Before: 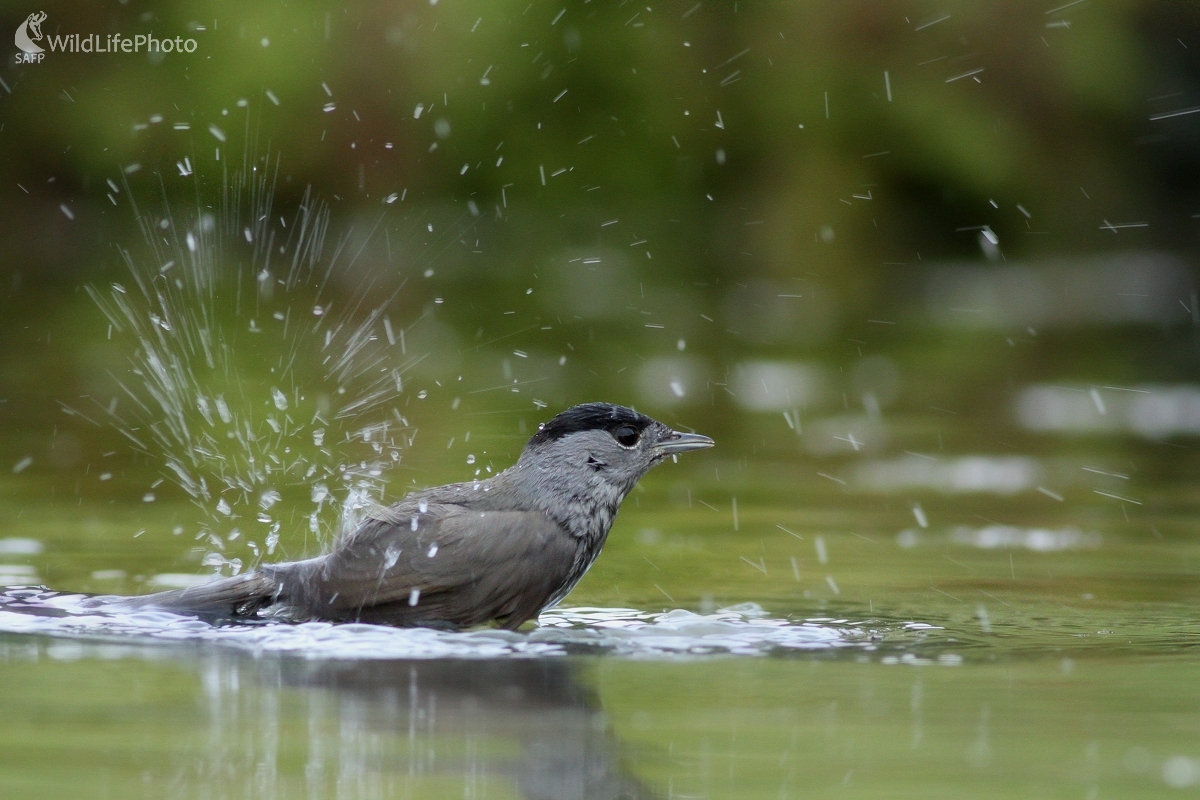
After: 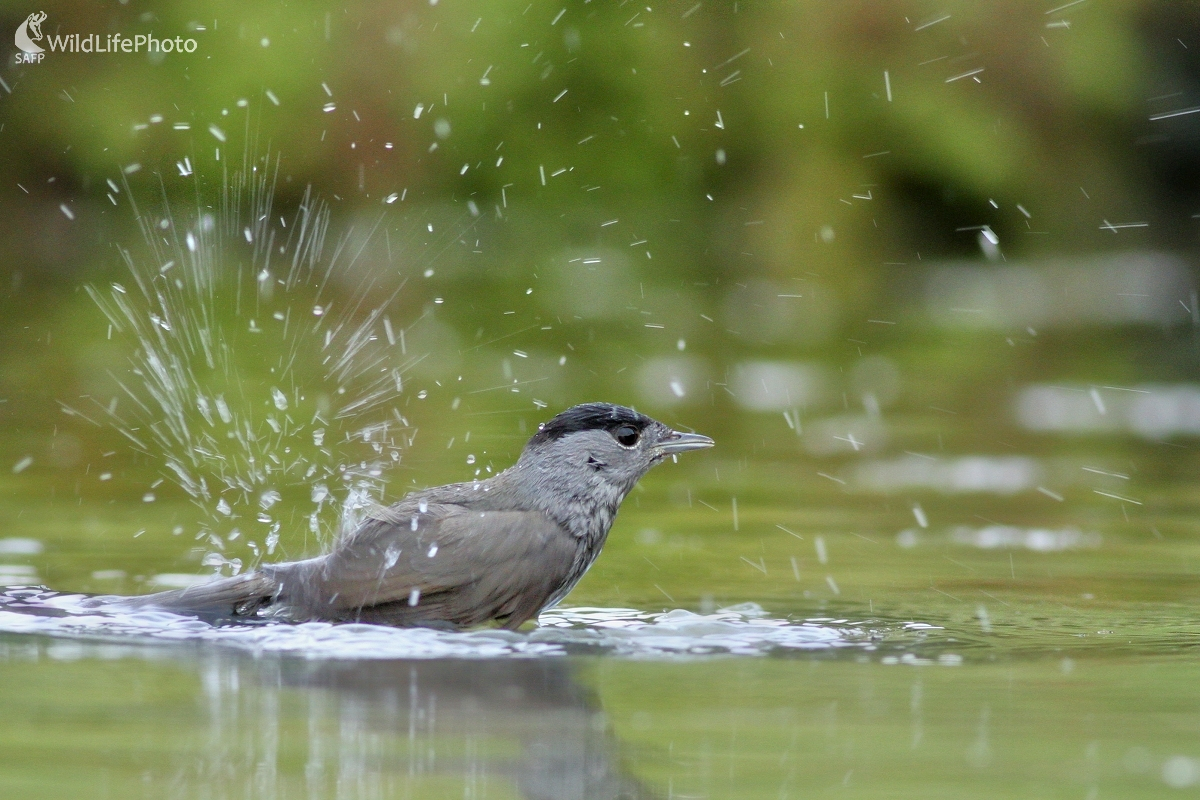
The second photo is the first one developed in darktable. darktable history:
tone equalizer: -7 EV 0.164 EV, -6 EV 0.57 EV, -5 EV 1.12 EV, -4 EV 1.32 EV, -3 EV 1.17 EV, -2 EV 0.6 EV, -1 EV 0.168 EV
